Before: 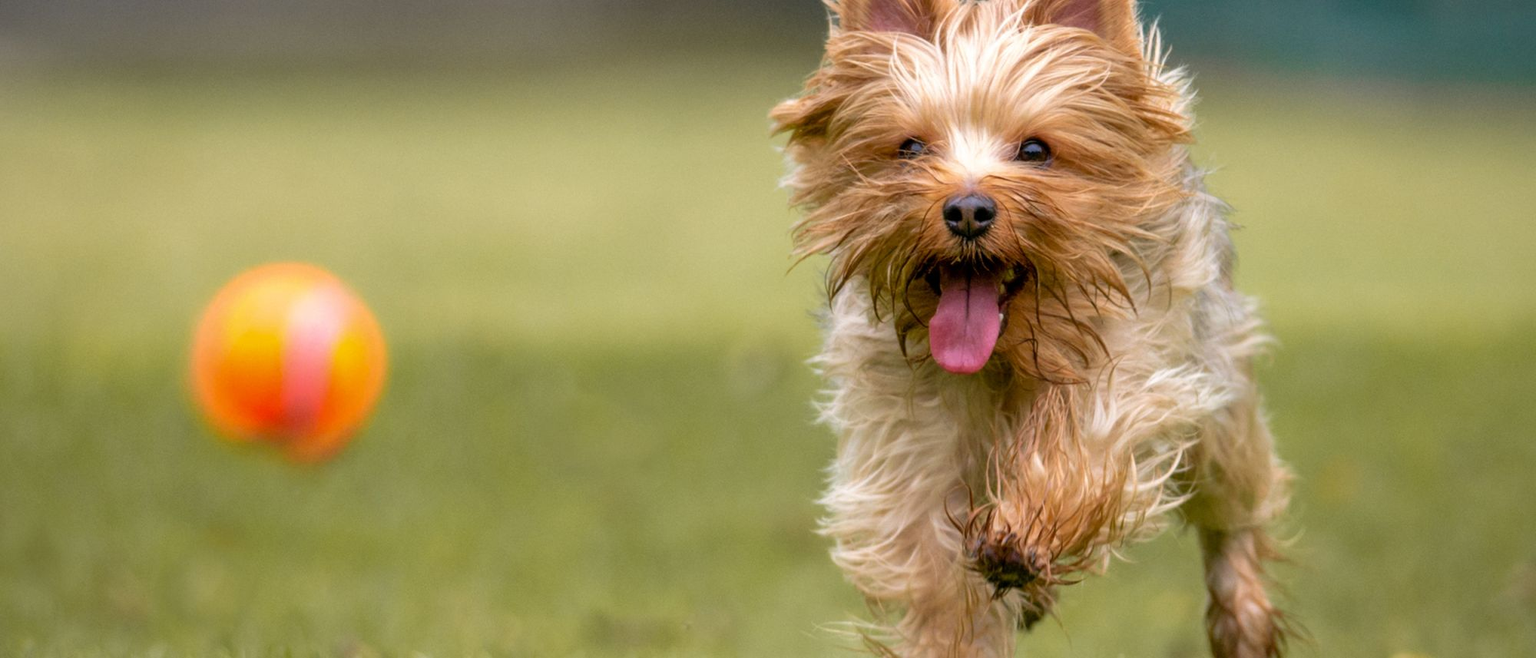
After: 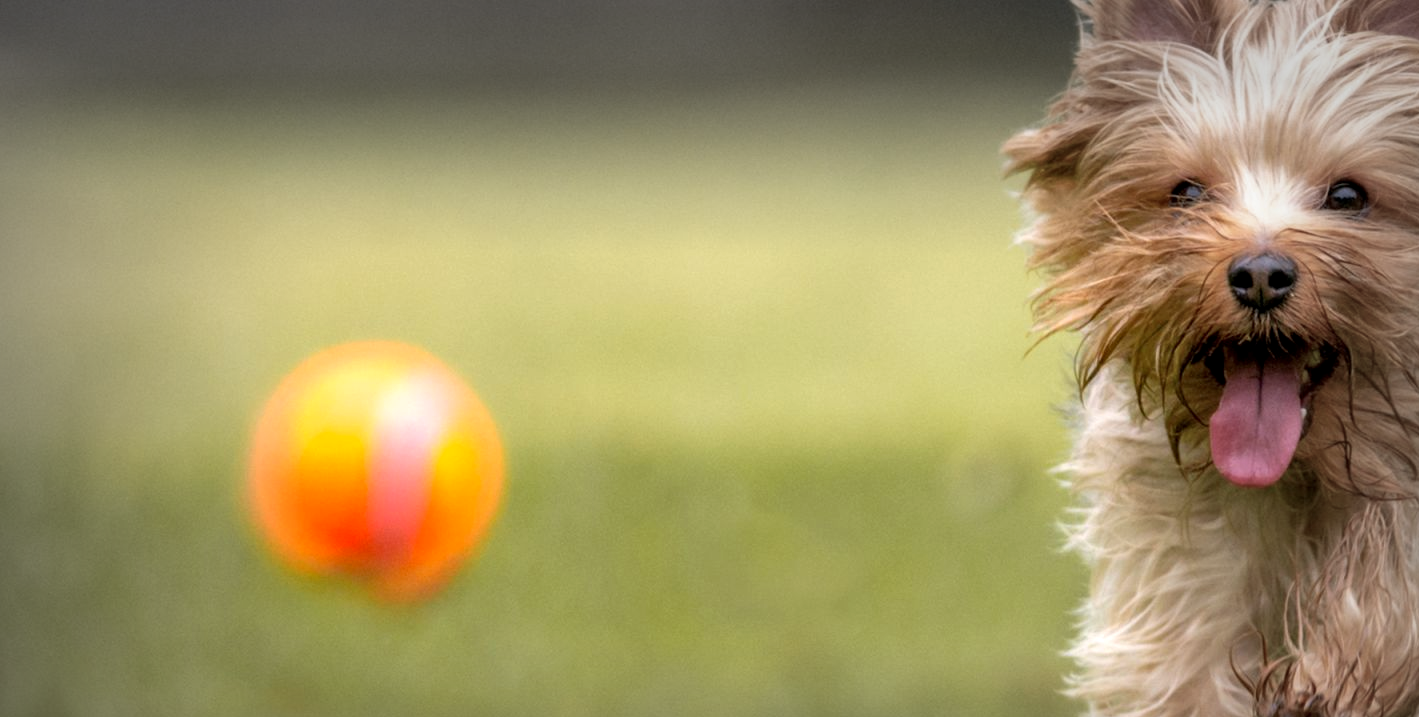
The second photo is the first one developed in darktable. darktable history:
crop: right 29.02%, bottom 16.279%
exposure: black level correction 0.003, exposure 0.384 EV, compensate highlight preservation false
vignetting: fall-off start 53.8%, center (-0.029, 0.246), automatic ratio true, width/height ratio 1.319, shape 0.226
